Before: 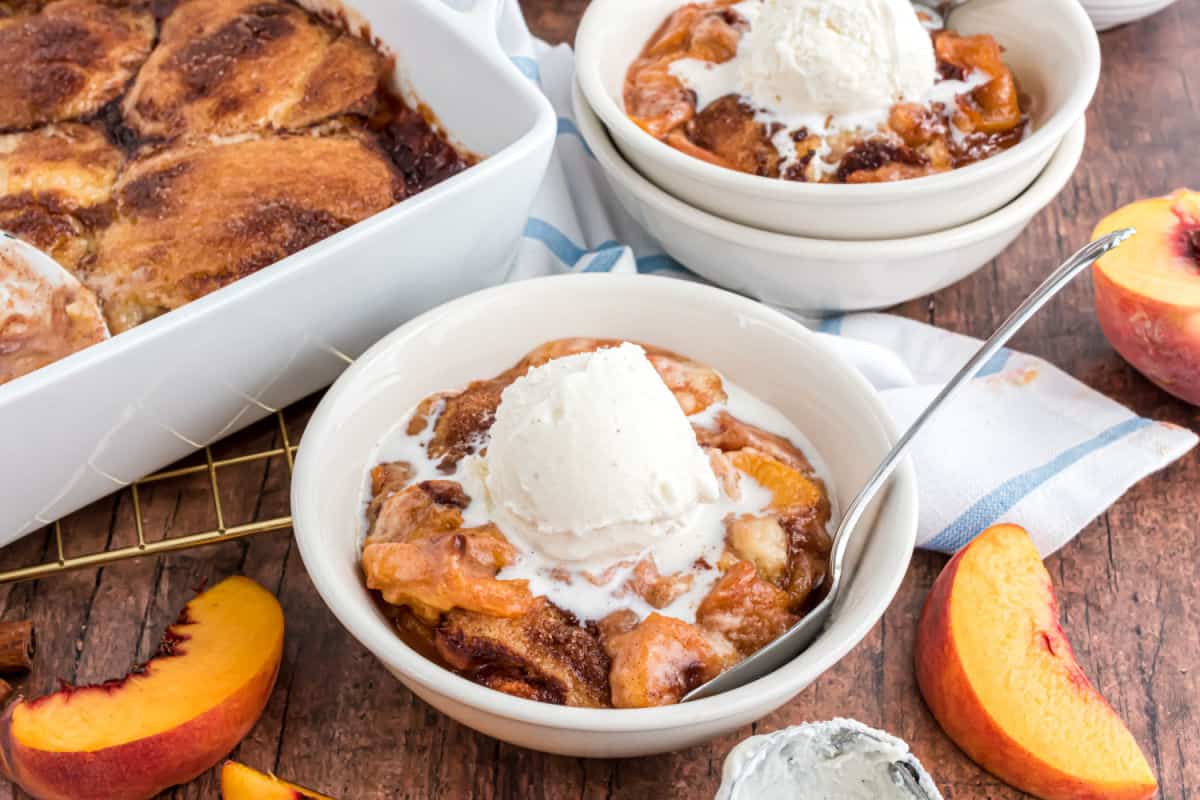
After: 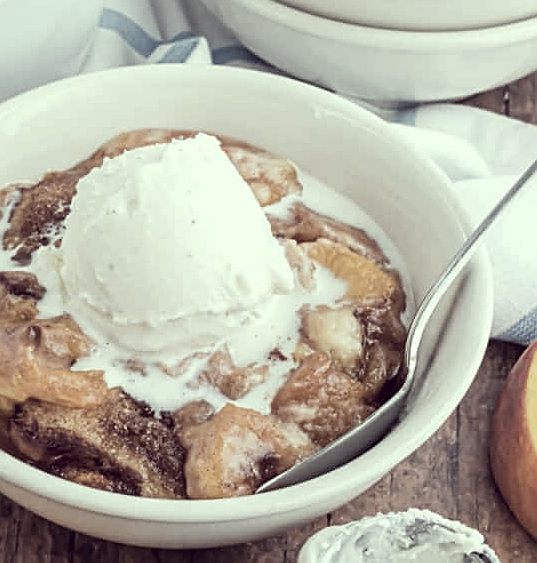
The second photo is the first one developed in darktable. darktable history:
crop: left 35.423%, top 26.147%, right 19.766%, bottom 3.447%
sharpen: on, module defaults
color correction: highlights a* -20.74, highlights b* 20.06, shadows a* 19.84, shadows b* -20.35, saturation 0.399
